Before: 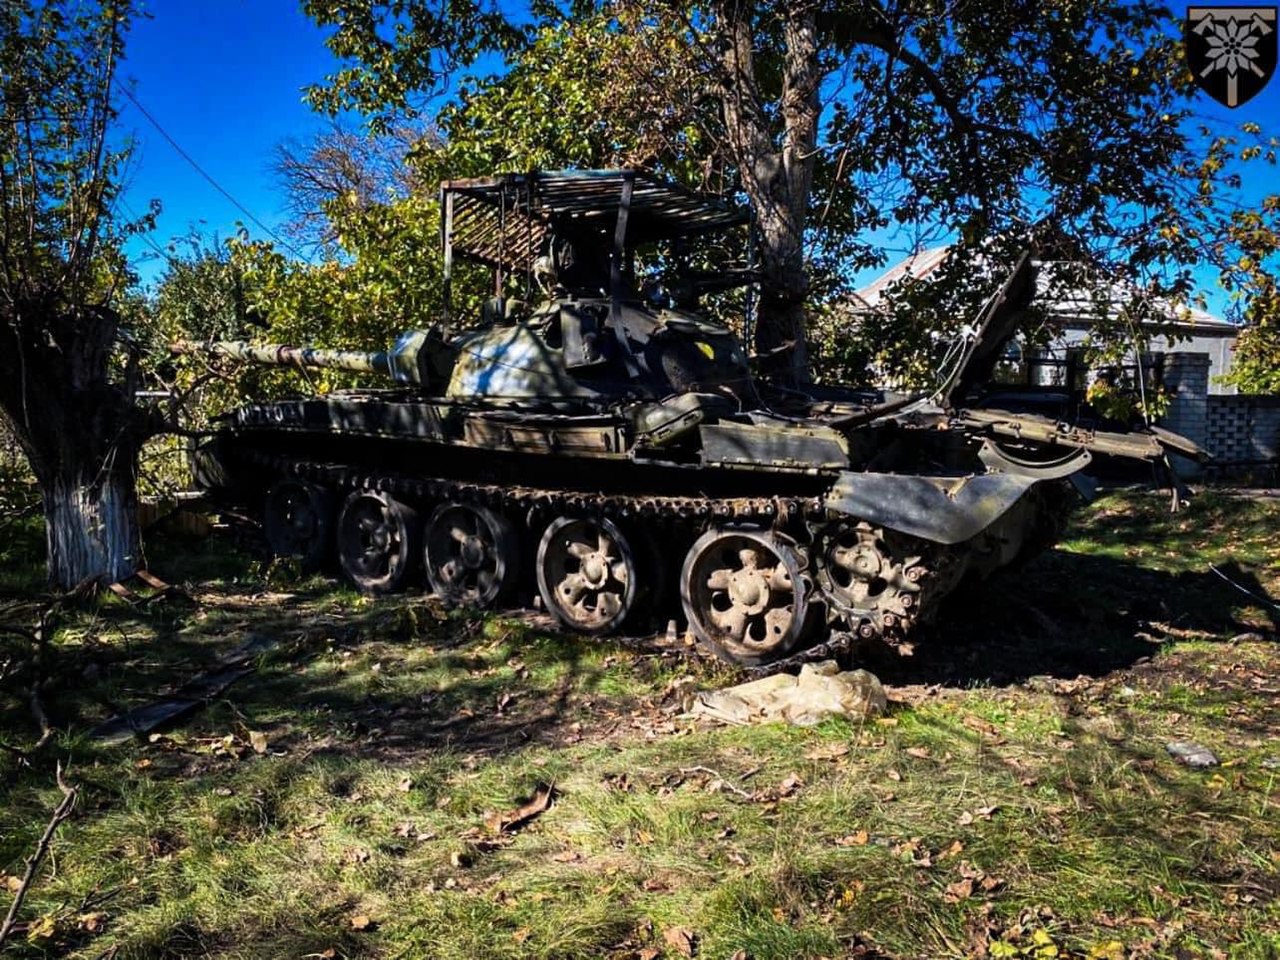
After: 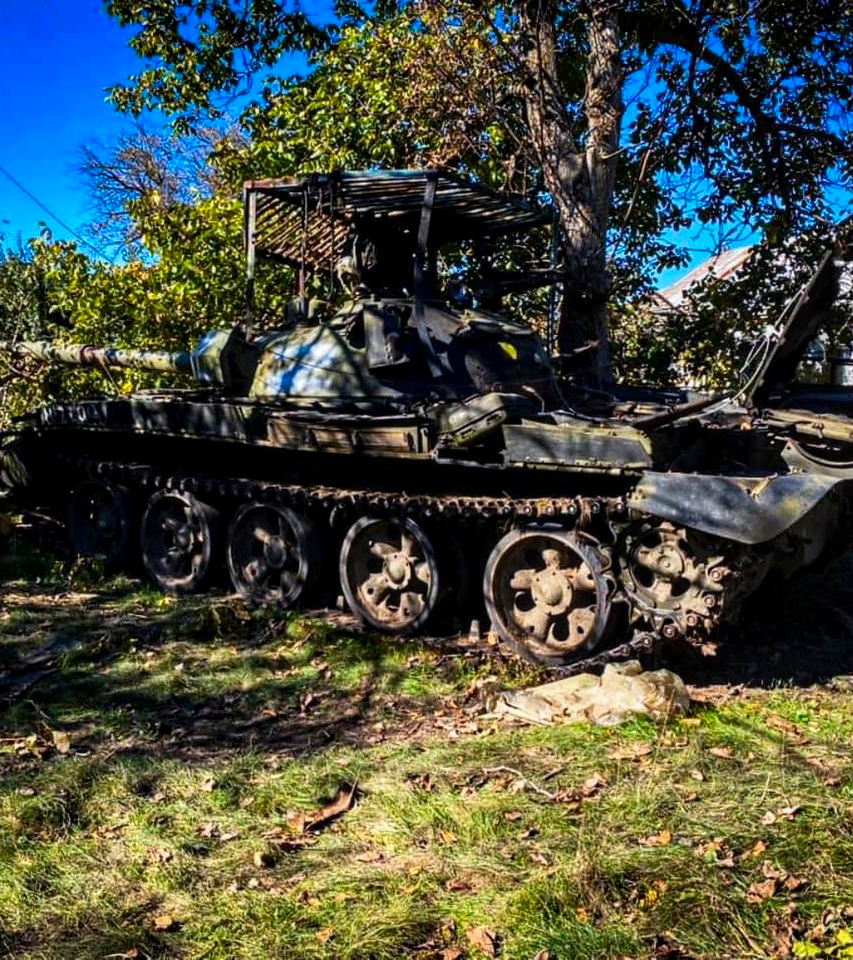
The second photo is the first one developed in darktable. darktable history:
tone equalizer: edges refinement/feathering 500, mask exposure compensation -1.57 EV, preserve details no
local contrast: on, module defaults
crop: left 15.392%, right 17.897%
contrast brightness saturation: contrast 0.085, saturation 0.271
